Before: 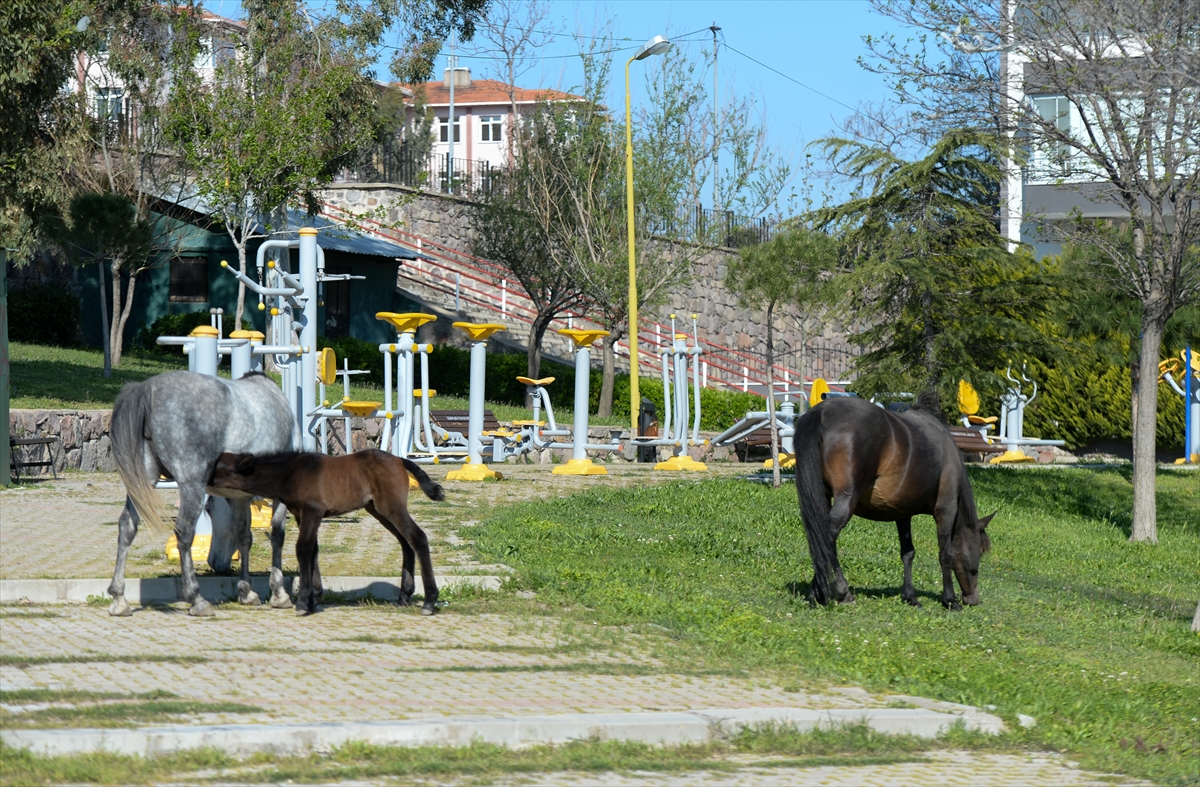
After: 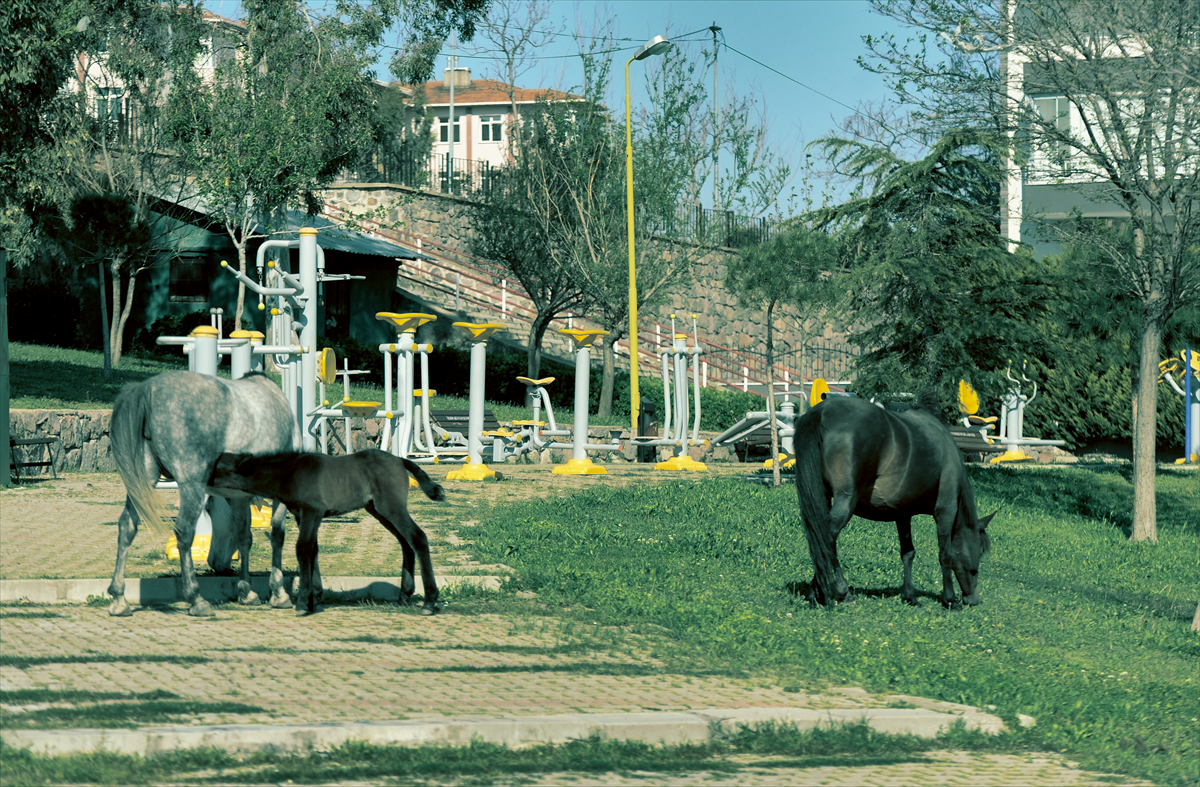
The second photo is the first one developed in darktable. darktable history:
color correction: highlights a* -1.43, highlights b* 10.12, shadows a* 0.395, shadows b* 19.35
split-toning: shadows › hue 183.6°, shadows › saturation 0.52, highlights › hue 0°, highlights › saturation 0
shadows and highlights: shadows 24.5, highlights -78.15, soften with gaussian
